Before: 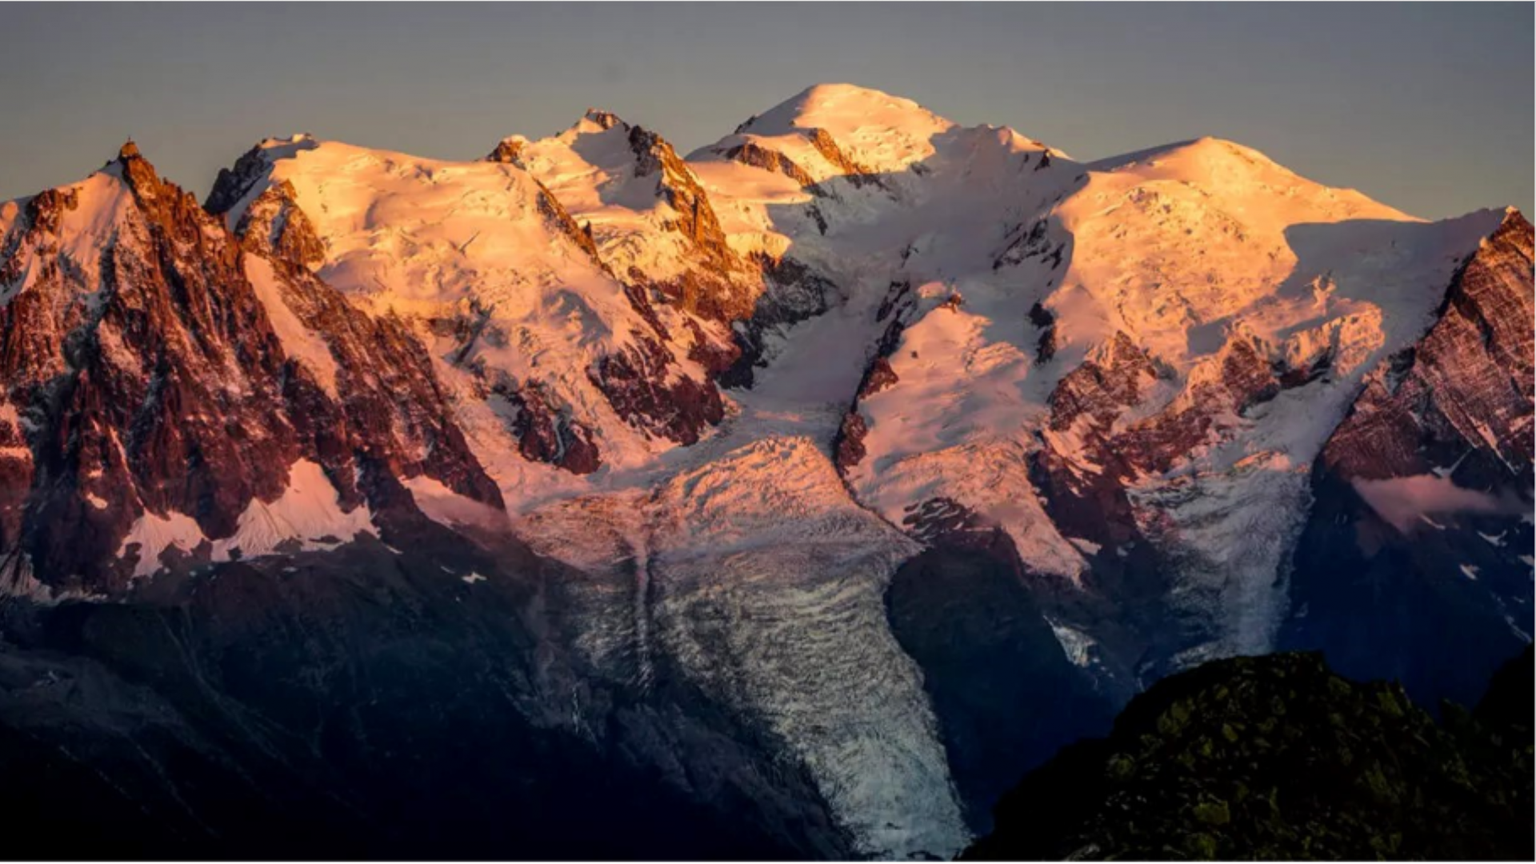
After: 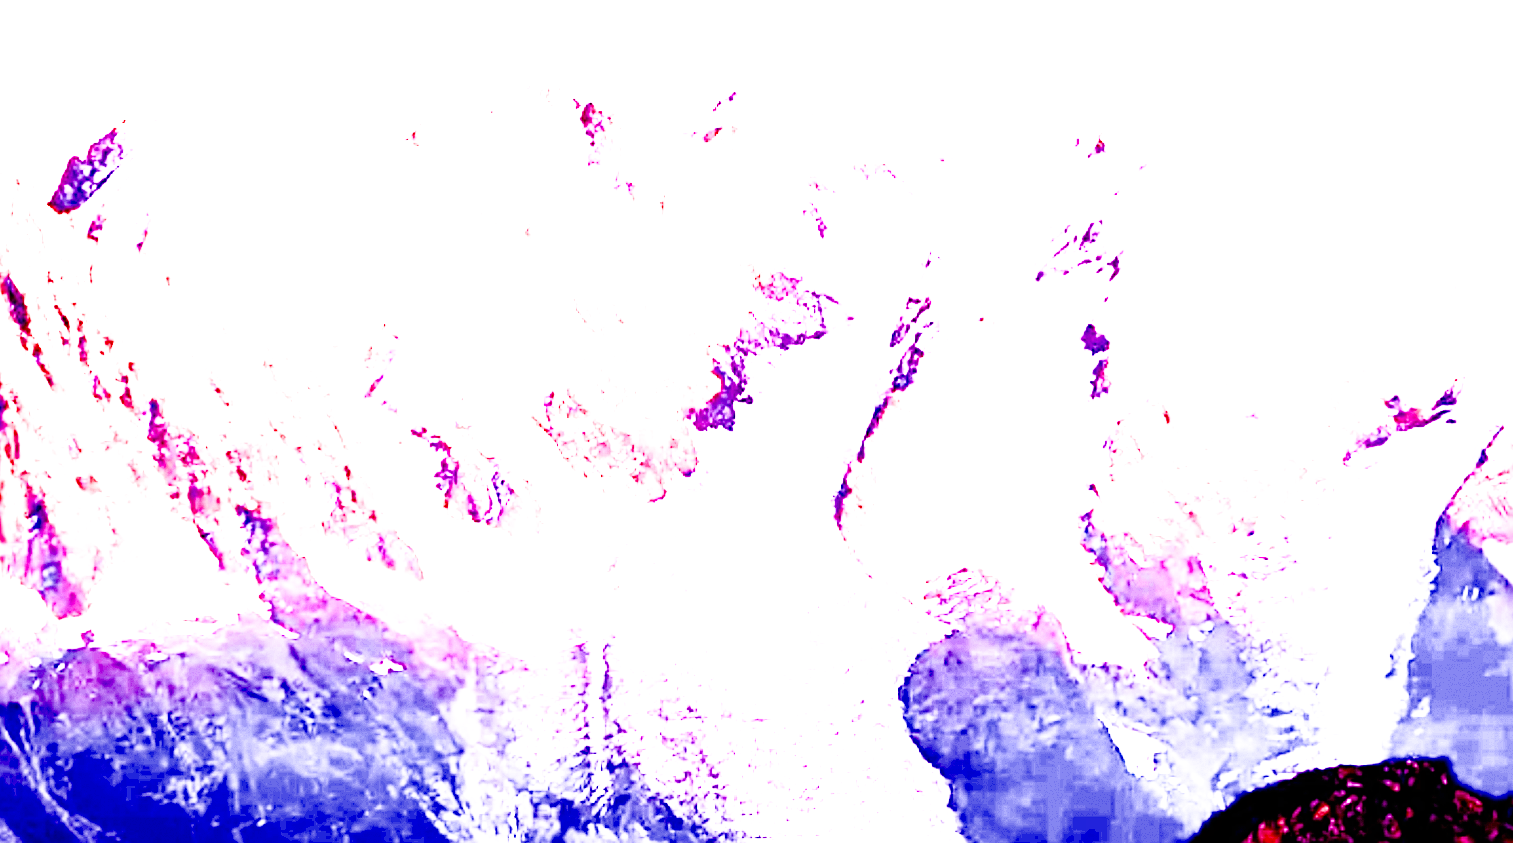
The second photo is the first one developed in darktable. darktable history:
crop and rotate: left 10.77%, top 5.1%, right 10.41%, bottom 16.76%
sharpen: amount 0.901
white balance: red 8, blue 8
filmic rgb: black relative exposure -7.75 EV, white relative exposure 4.4 EV, threshold 3 EV, hardness 3.76, latitude 38.11%, contrast 0.966, highlights saturation mix 10%, shadows ↔ highlights balance 4.59%, color science v4 (2020), enable highlight reconstruction true
shadows and highlights: shadows 0, highlights 40
